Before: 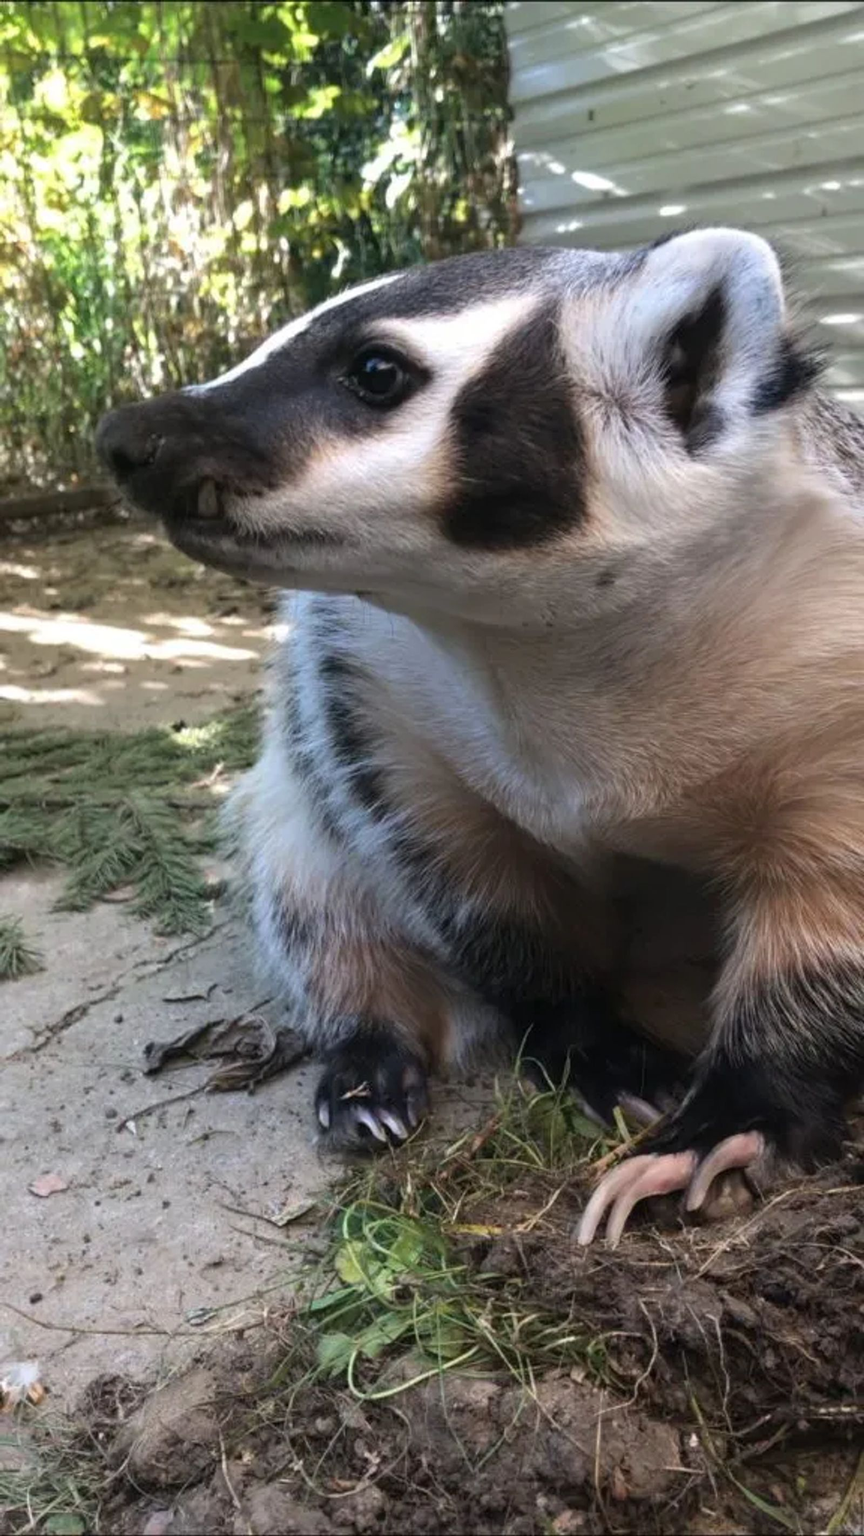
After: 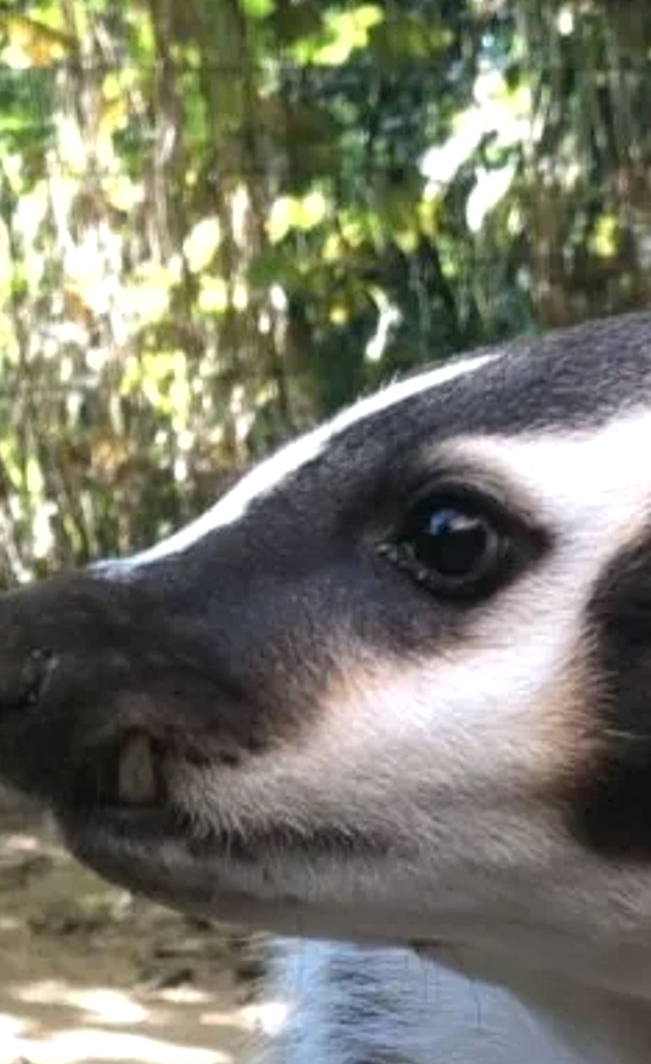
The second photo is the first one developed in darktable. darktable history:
exposure: exposure 0.129 EV, compensate highlight preservation false
crop: left 15.506%, top 5.42%, right 43.804%, bottom 57.155%
